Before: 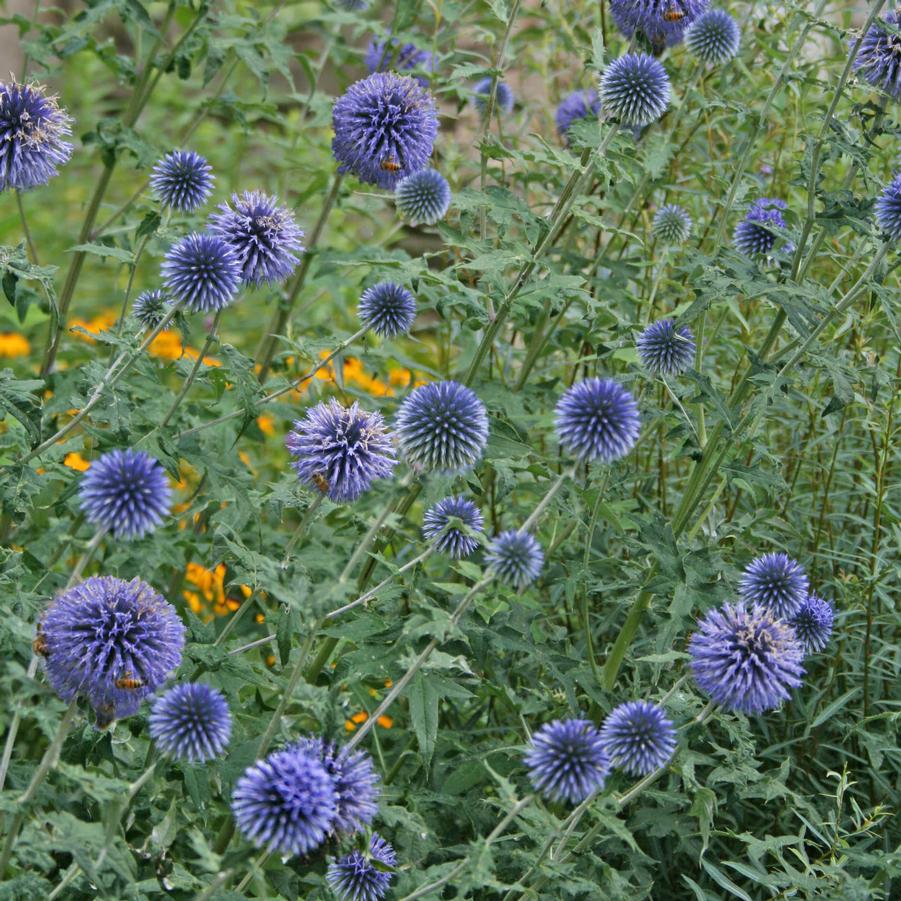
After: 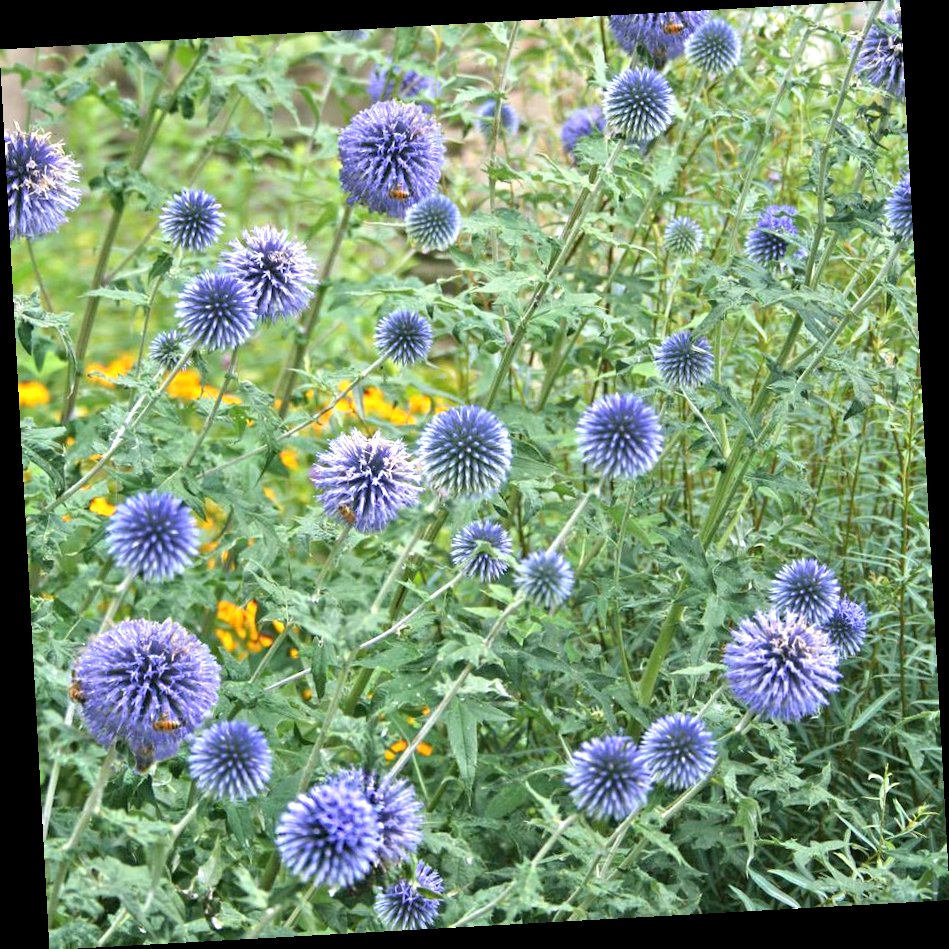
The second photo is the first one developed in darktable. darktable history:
exposure: exposure 1.061 EV, compensate highlight preservation false
rotate and perspective: rotation -3.18°, automatic cropping off
